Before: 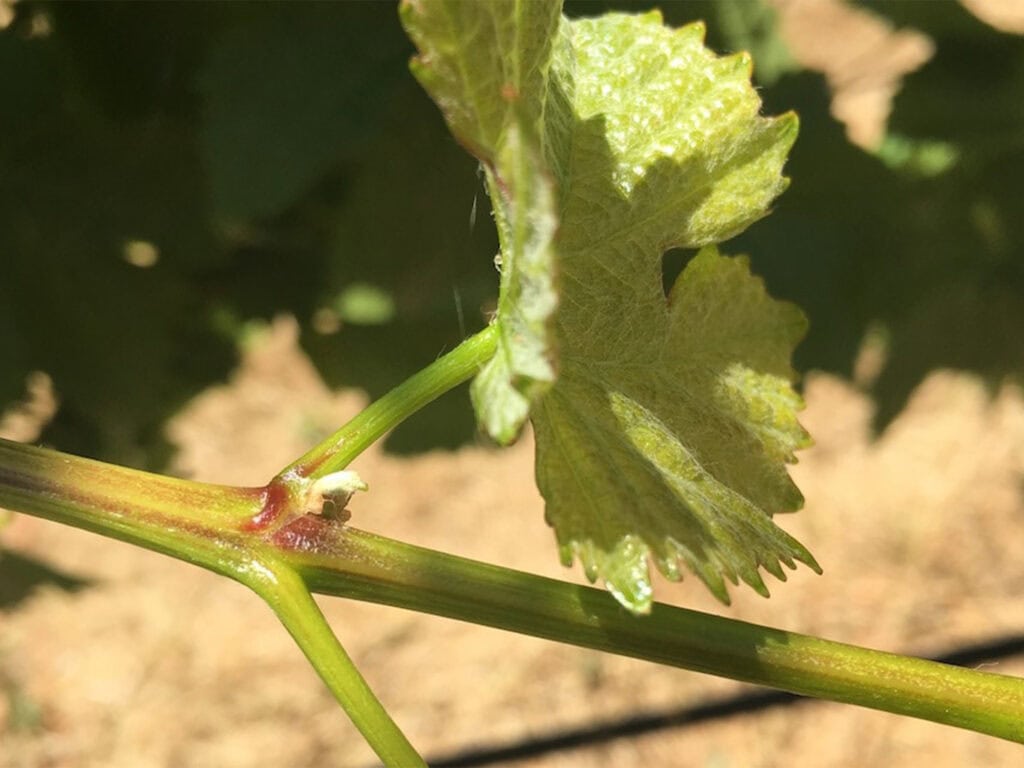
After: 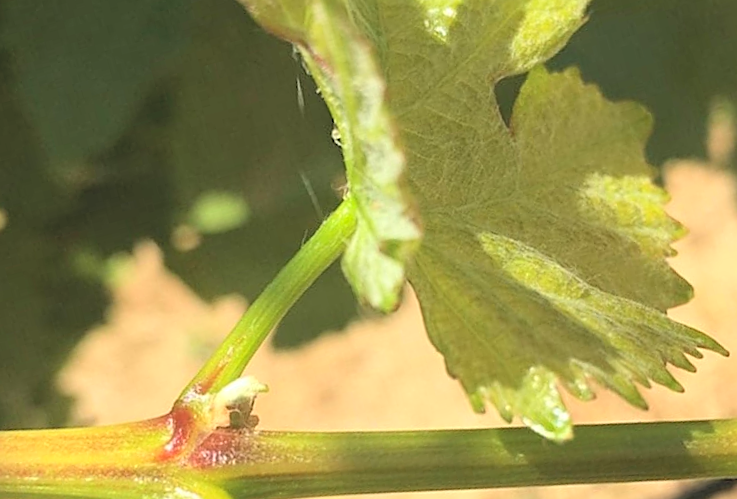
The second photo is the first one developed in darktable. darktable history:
sharpen: on, module defaults
crop: left 9.88%, right 12.664%
rotate and perspective: rotation -14.8°, crop left 0.1, crop right 0.903, crop top 0.25, crop bottom 0.748
contrast brightness saturation: contrast 0.1, brightness 0.3, saturation 0.14
